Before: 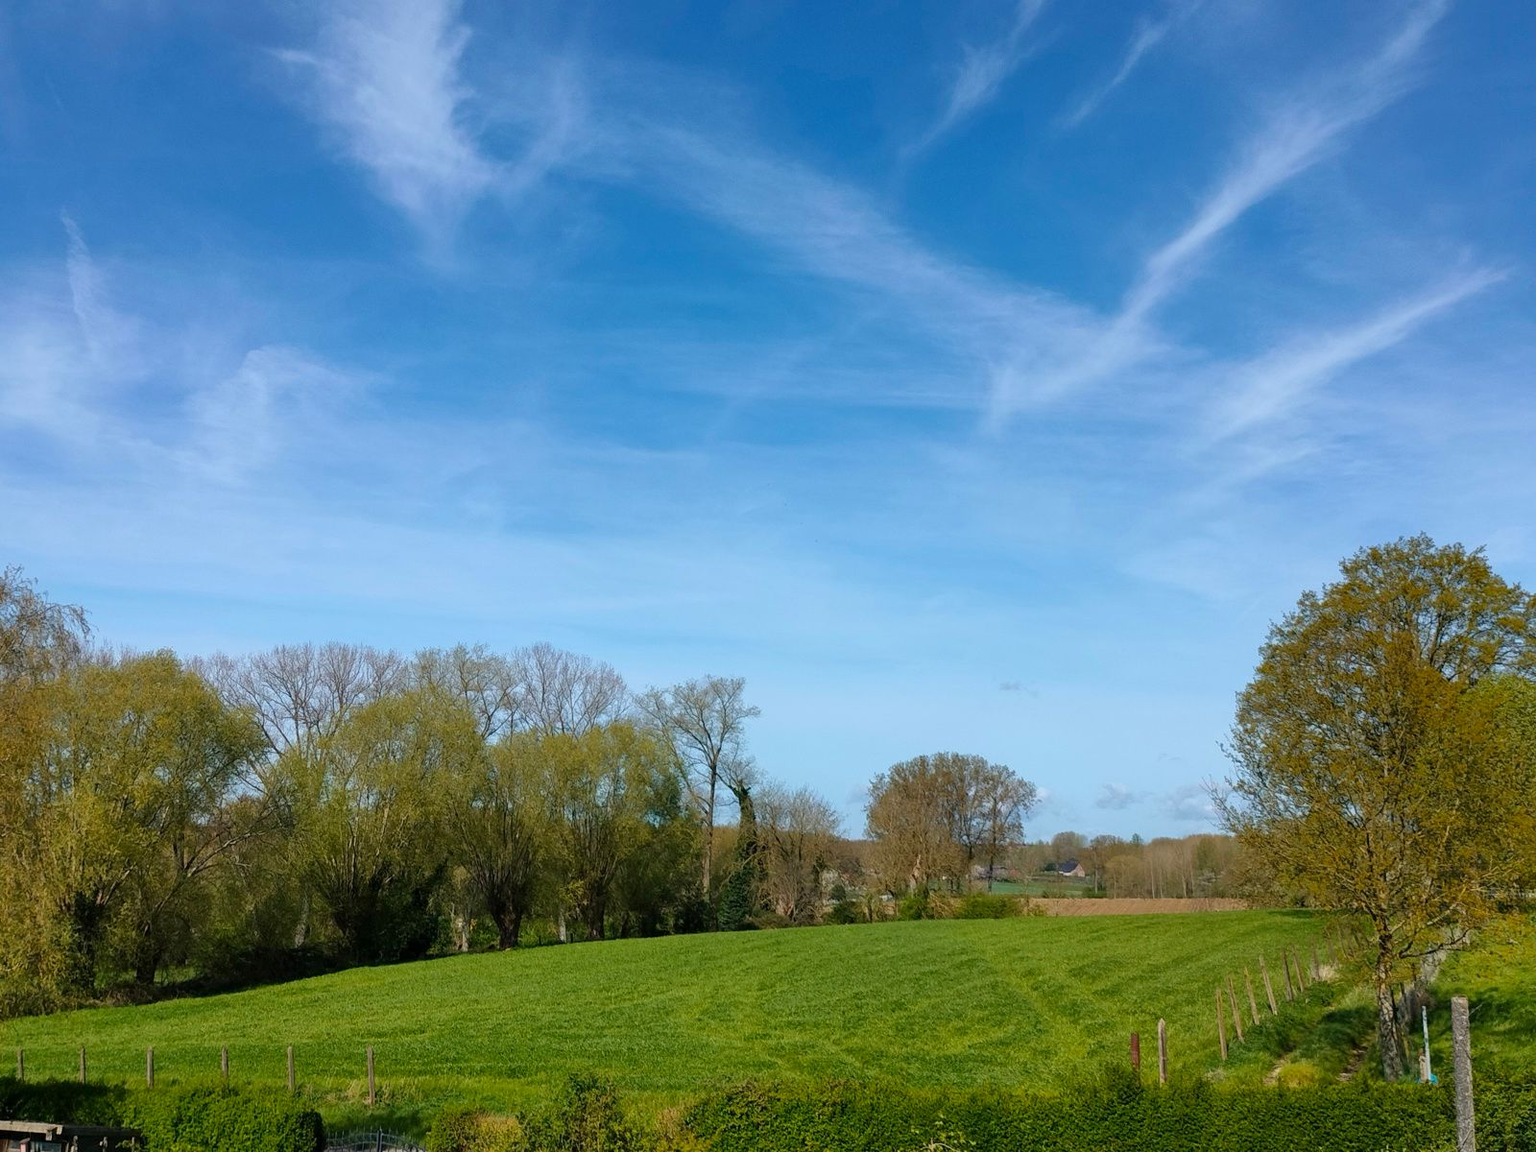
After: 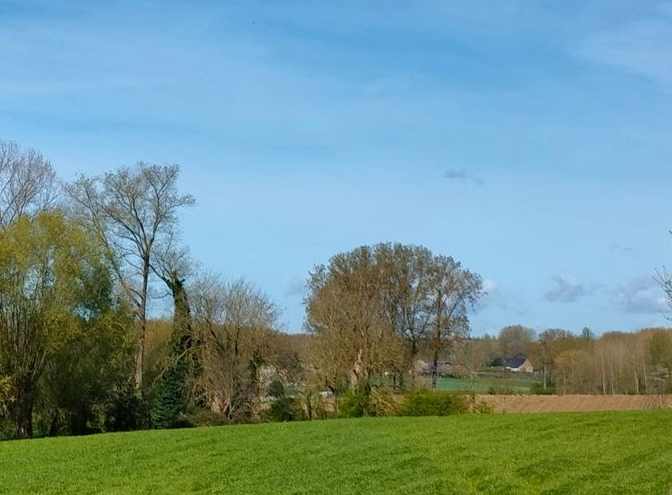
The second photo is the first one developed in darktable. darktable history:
crop: left 37.346%, top 45.114%, right 20.609%, bottom 13.592%
shadows and highlights: low approximation 0.01, soften with gaussian
